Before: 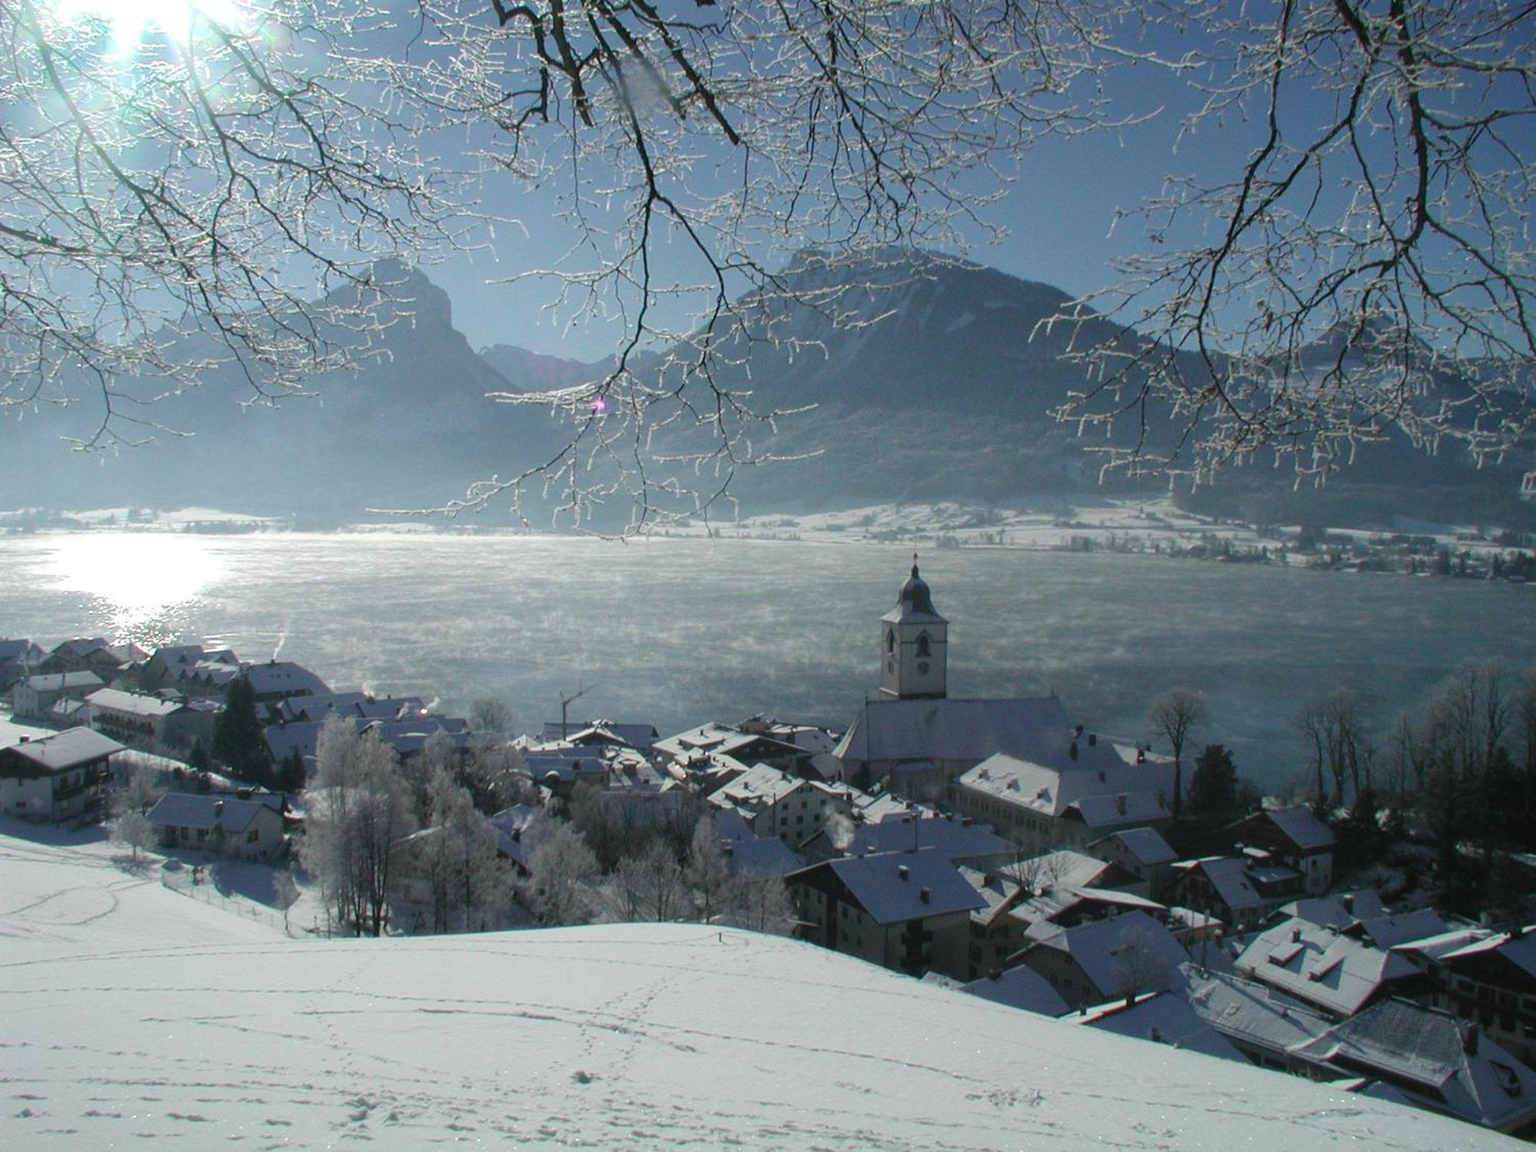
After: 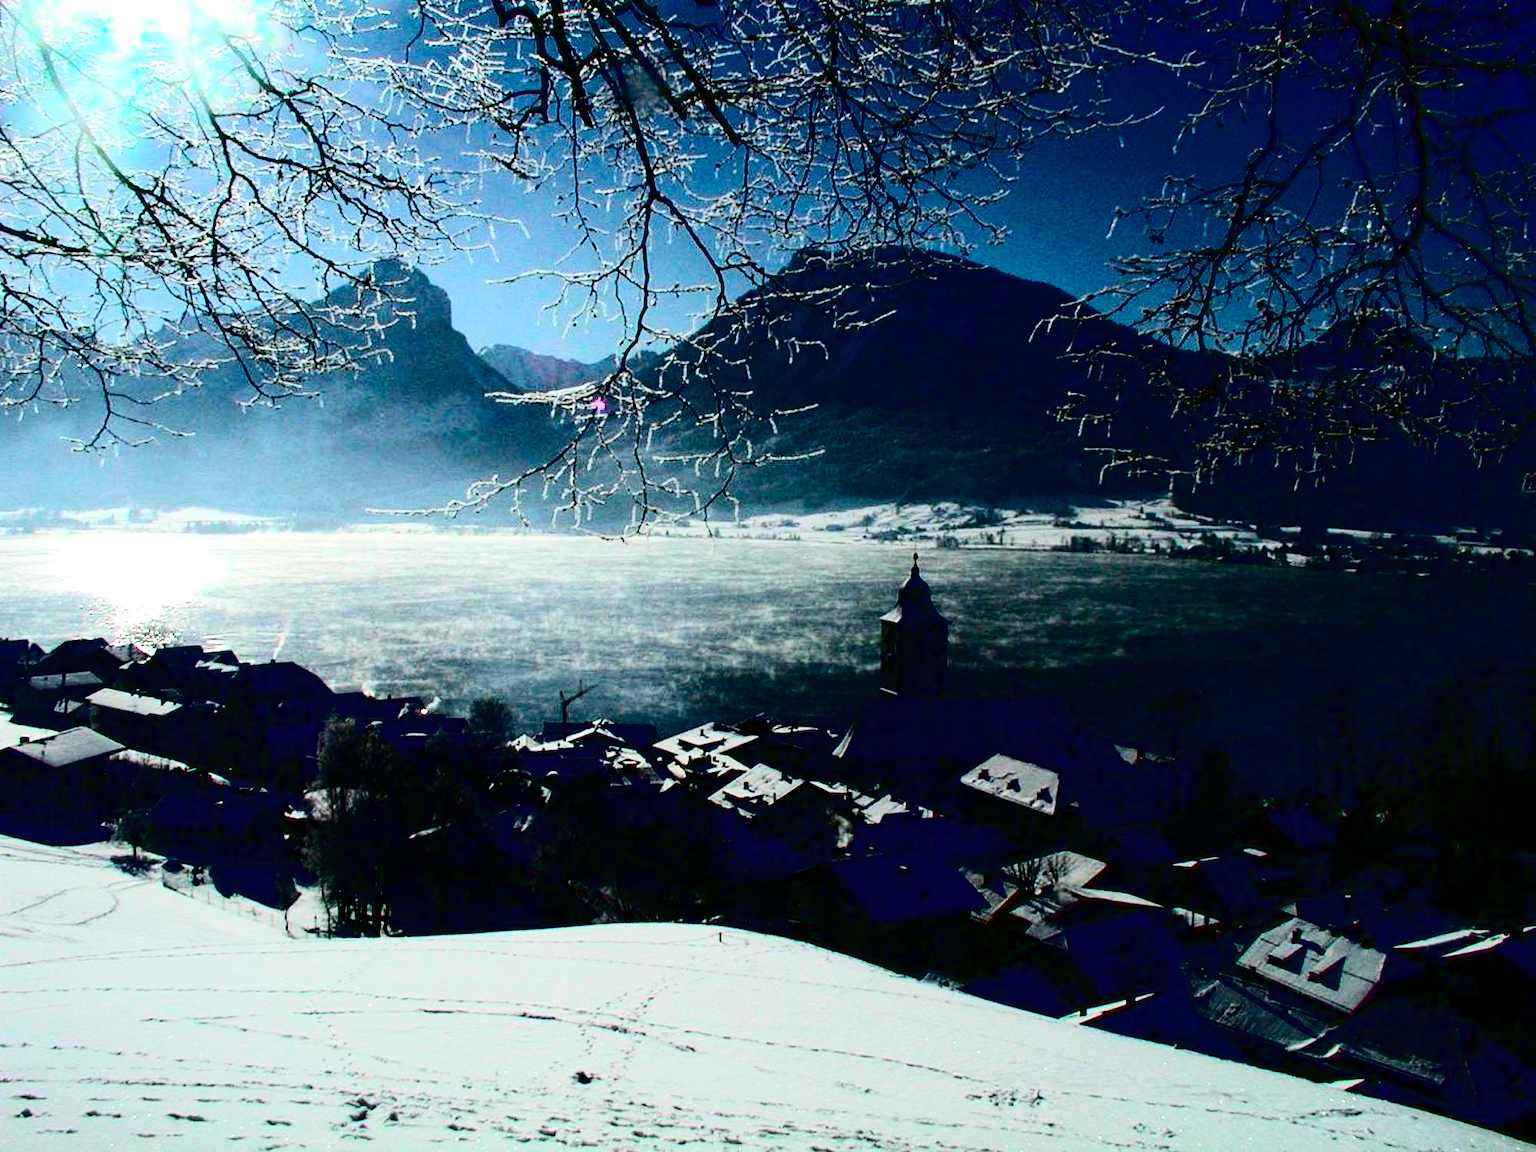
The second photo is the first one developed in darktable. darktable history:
exposure: black level correction 0.009, exposure 0.115 EV, compensate highlight preservation false
contrast brightness saturation: contrast 0.762, brightness -0.992, saturation 0.987
